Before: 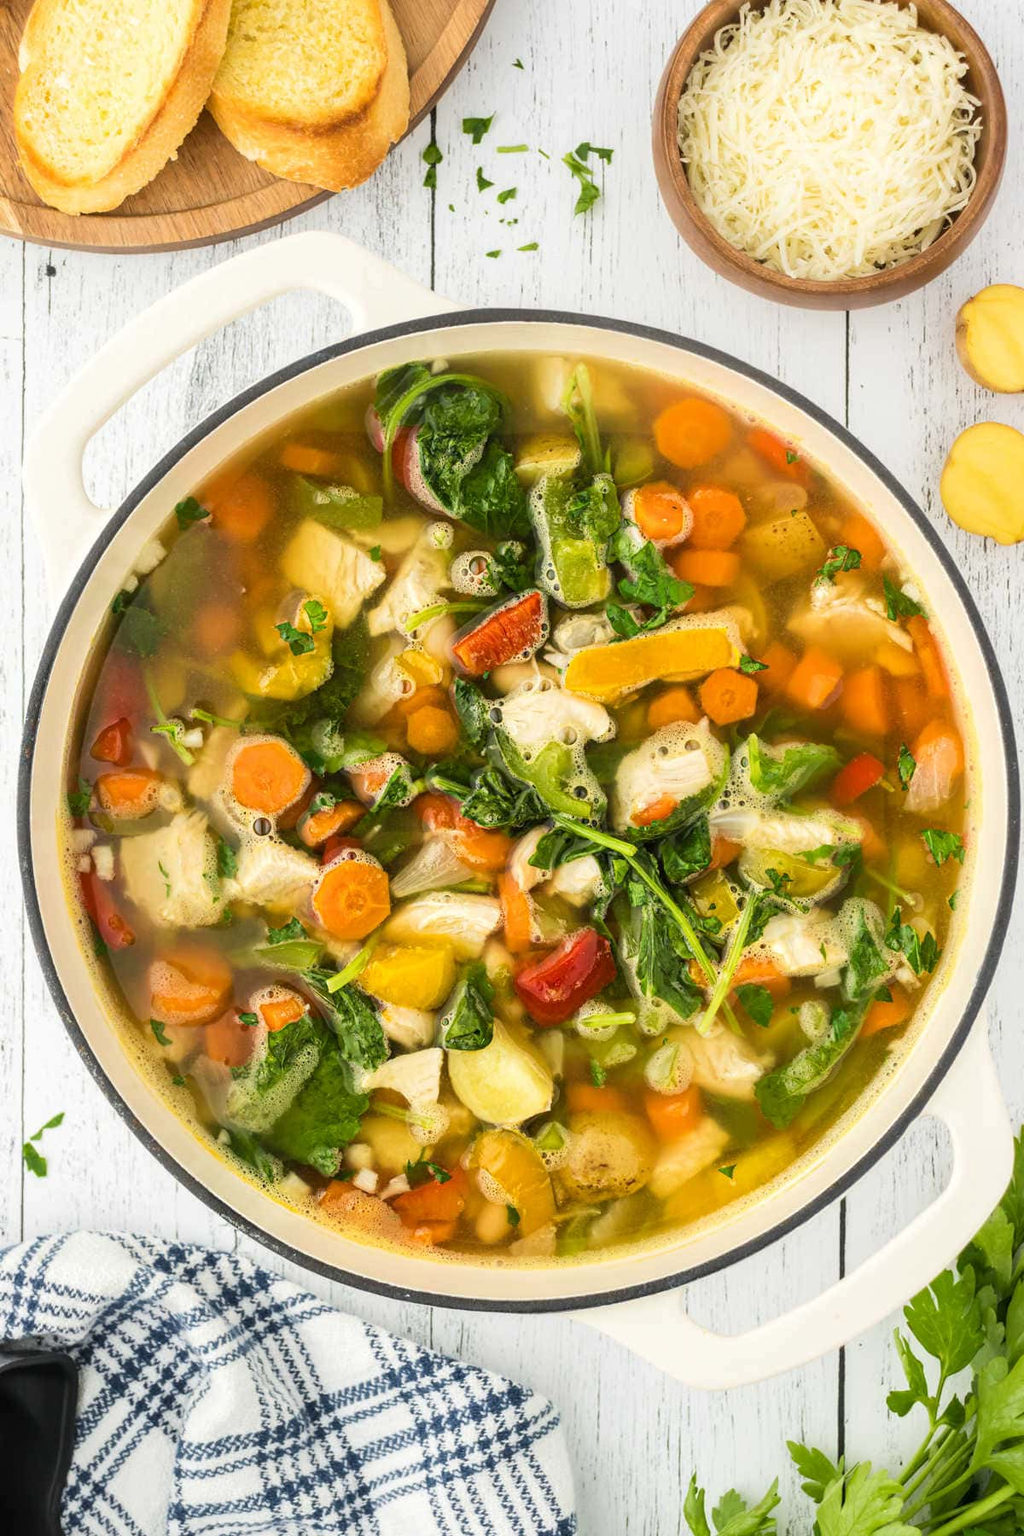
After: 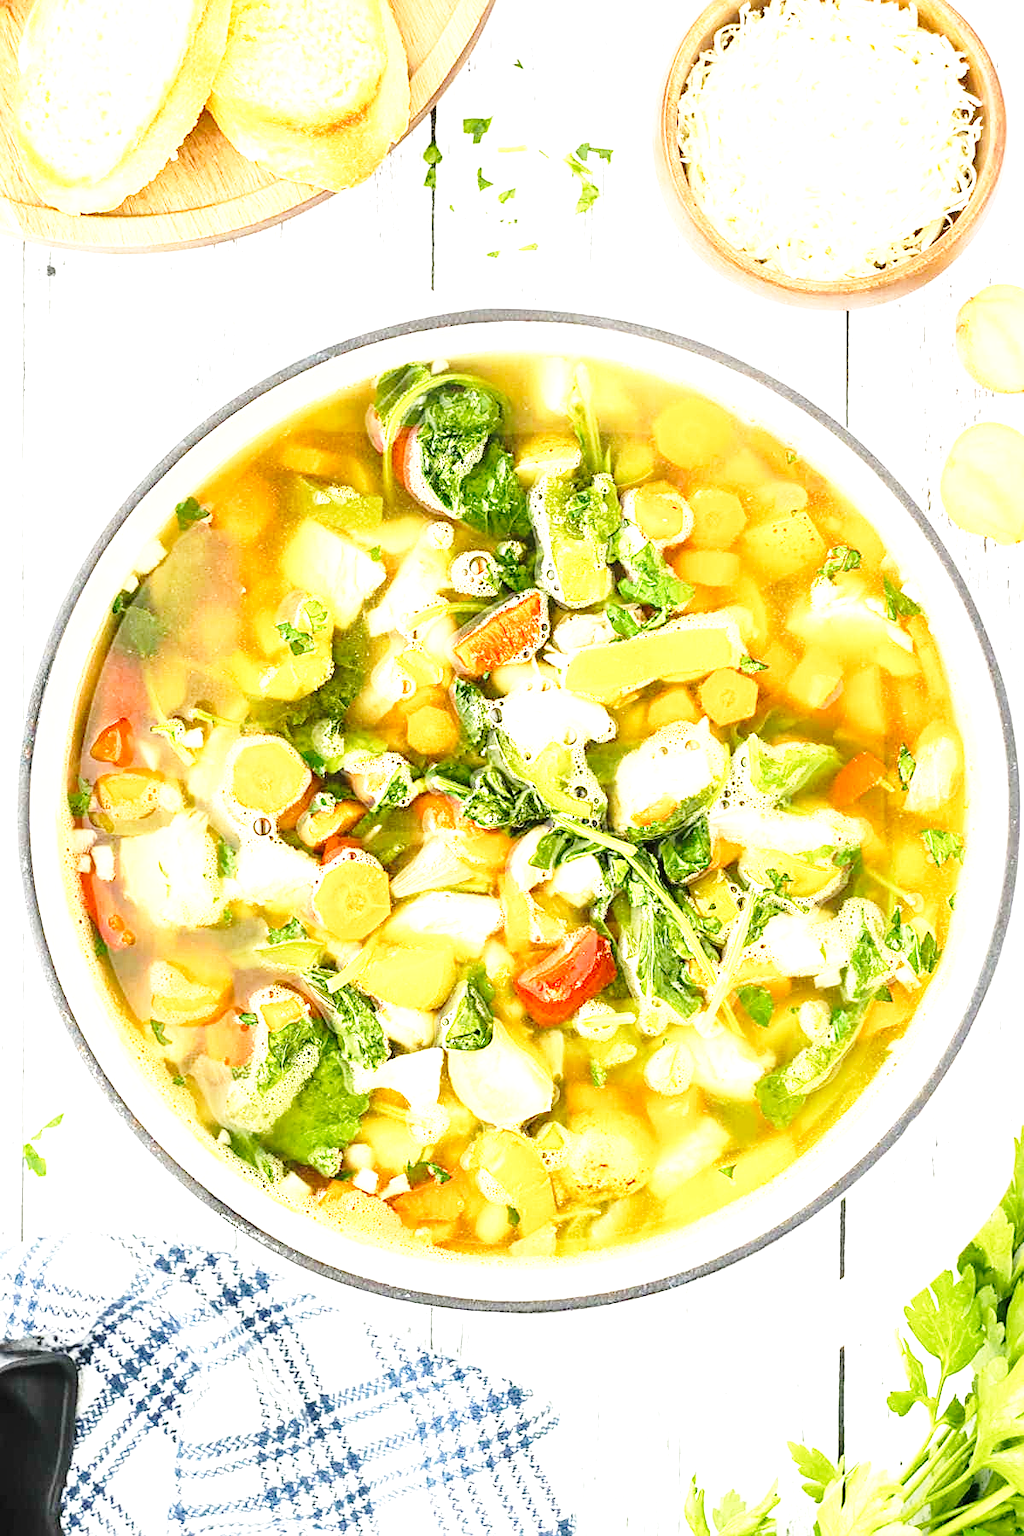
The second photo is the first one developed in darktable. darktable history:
base curve: curves: ch0 [(0, 0) (0.028, 0.03) (0.121, 0.232) (0.46, 0.748) (0.859, 0.968) (1, 1)], preserve colors none
exposure: black level correction 0, exposure 1.379 EV, compensate highlight preservation false
sharpen: on, module defaults
